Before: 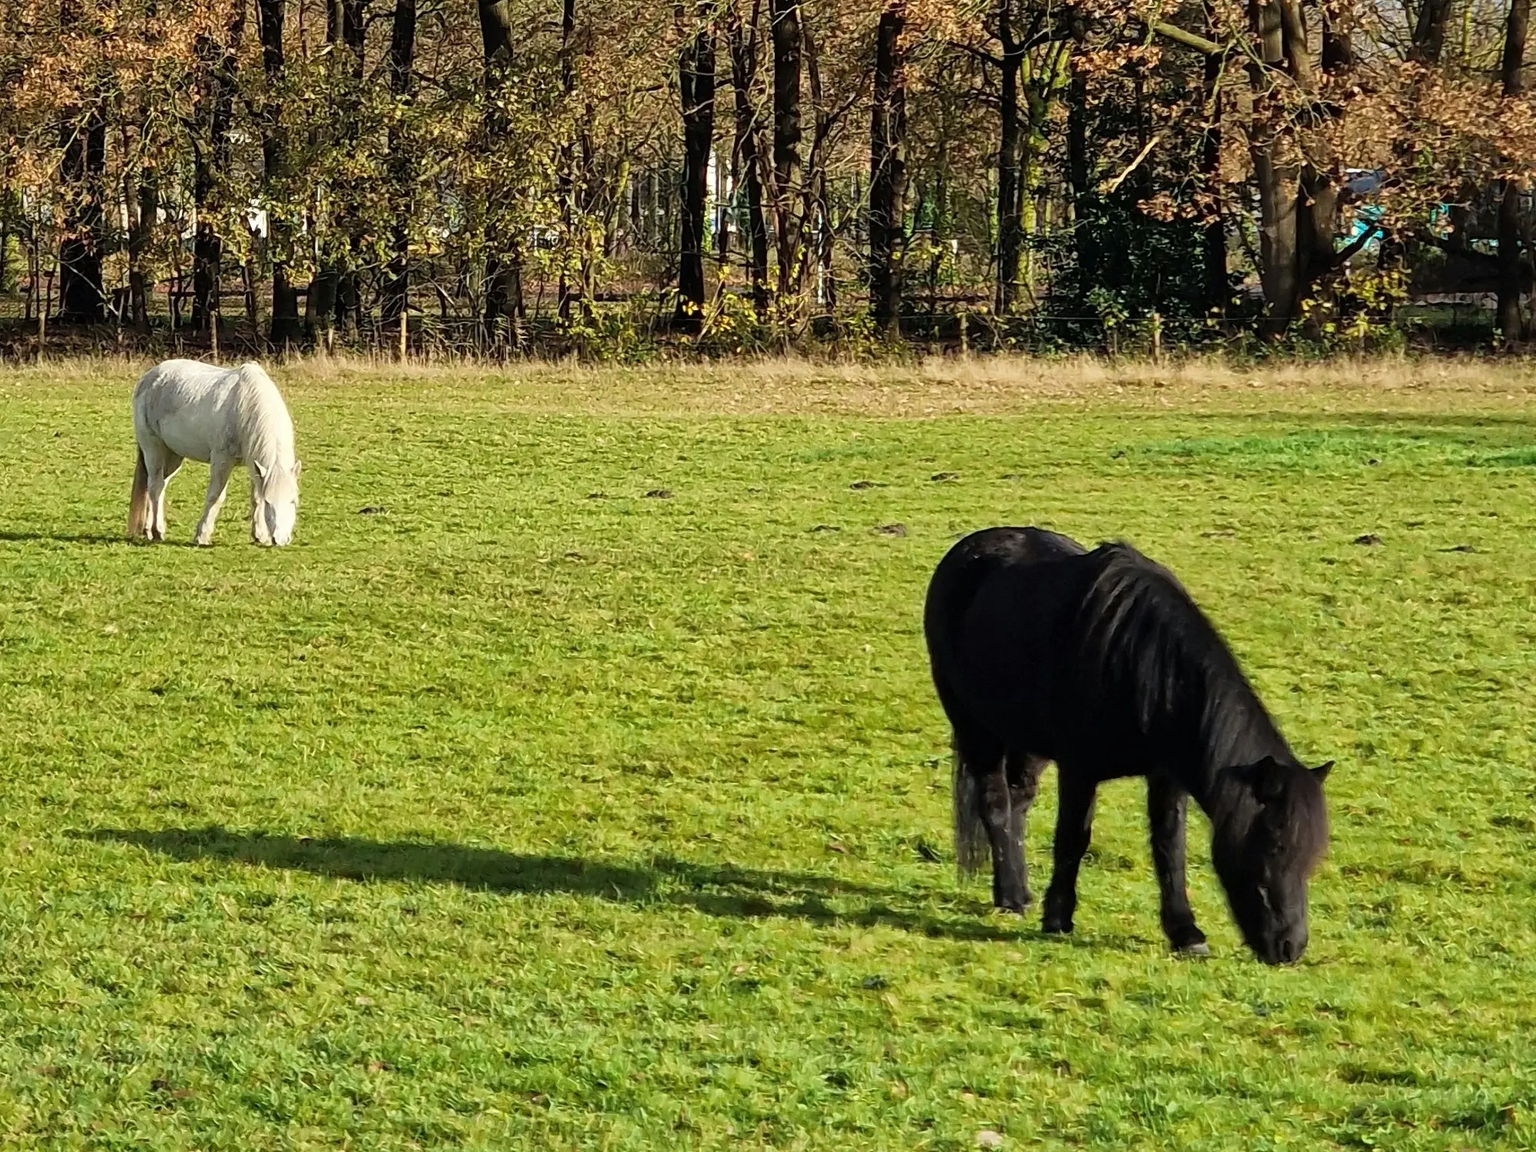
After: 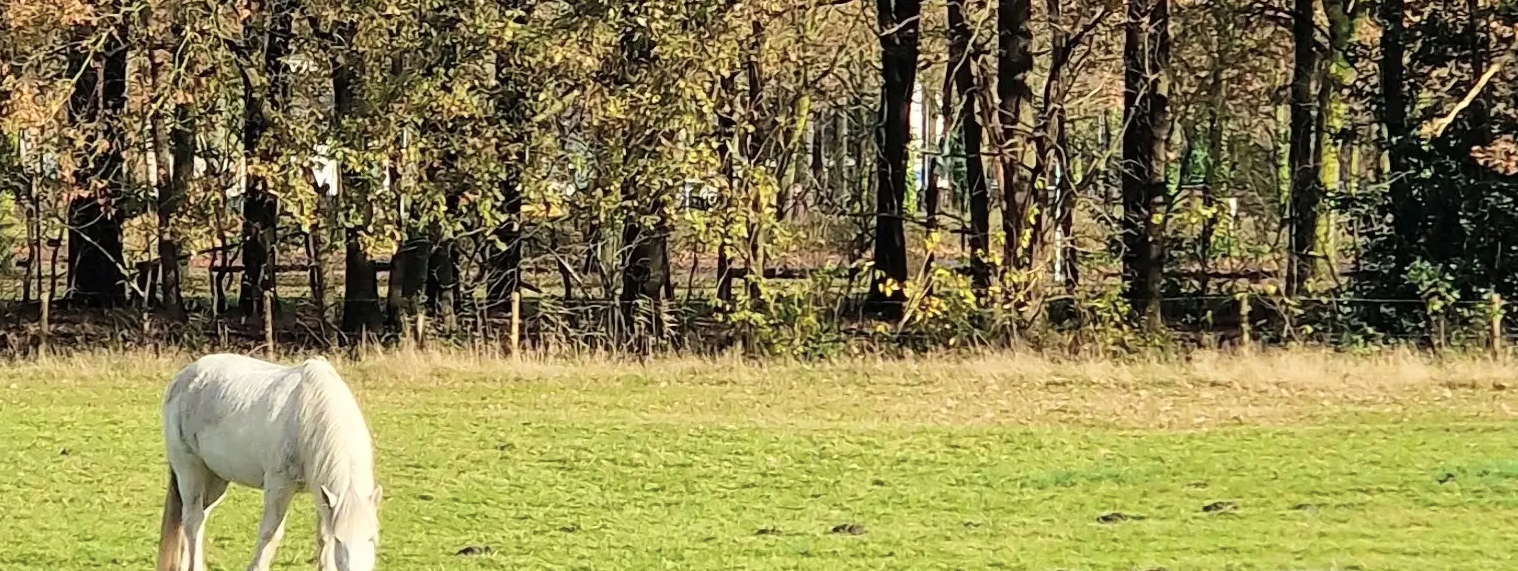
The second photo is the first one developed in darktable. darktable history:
crop: left 0.525%, top 7.642%, right 23.554%, bottom 54.264%
tone curve: curves: ch0 [(0, 0) (0.003, 0.004) (0.011, 0.015) (0.025, 0.033) (0.044, 0.059) (0.069, 0.092) (0.1, 0.132) (0.136, 0.18) (0.177, 0.235) (0.224, 0.297) (0.277, 0.366) (0.335, 0.44) (0.399, 0.52) (0.468, 0.594) (0.543, 0.661) (0.623, 0.727) (0.709, 0.79) (0.801, 0.86) (0.898, 0.928) (1, 1)], color space Lab, independent channels, preserve colors none
